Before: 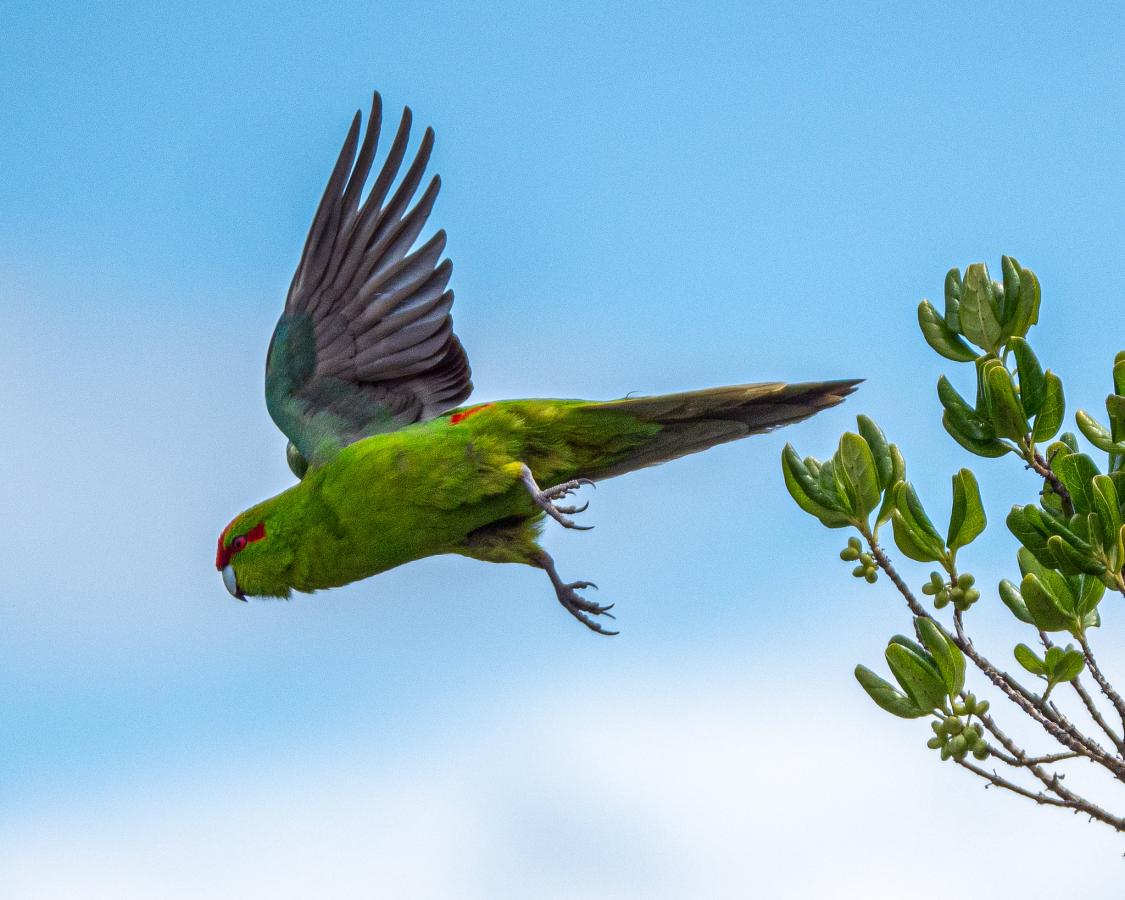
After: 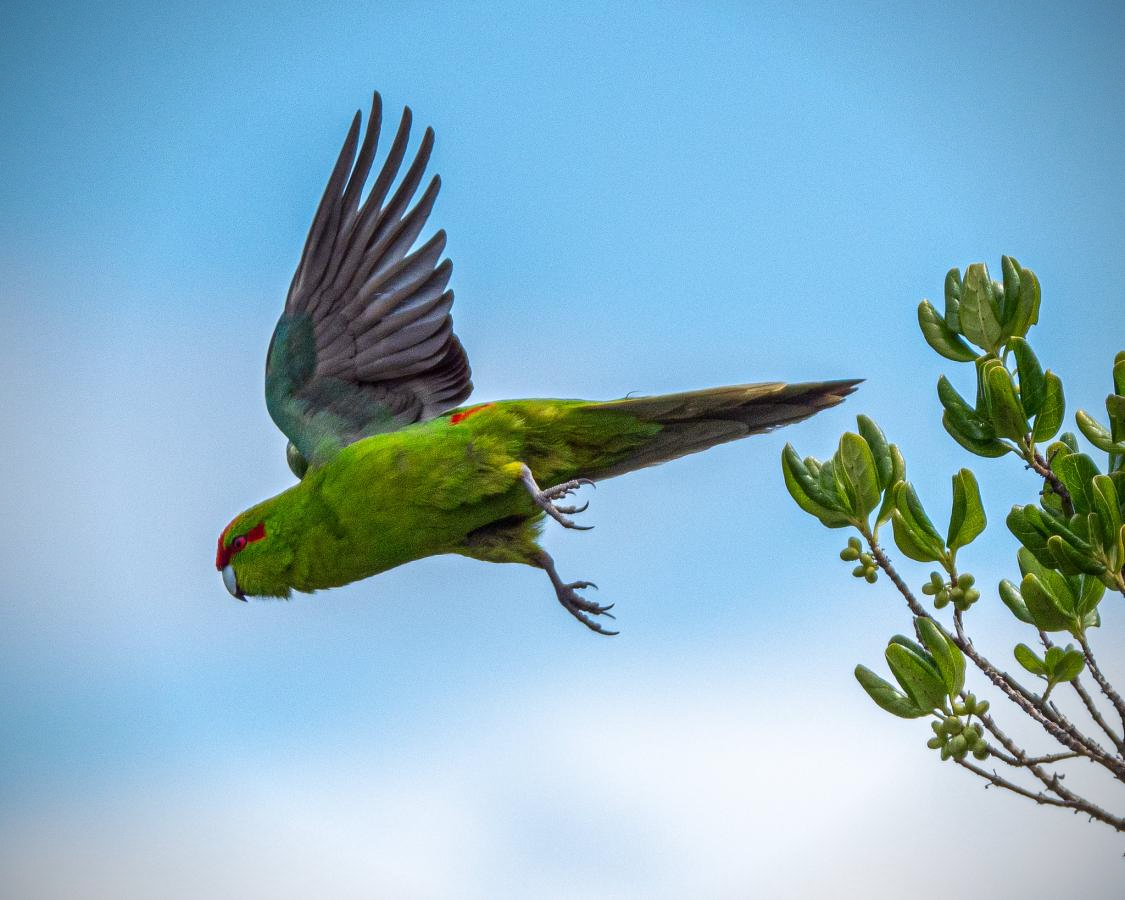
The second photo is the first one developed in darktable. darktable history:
vignetting: brightness -0.594, saturation 0.001, unbound false
